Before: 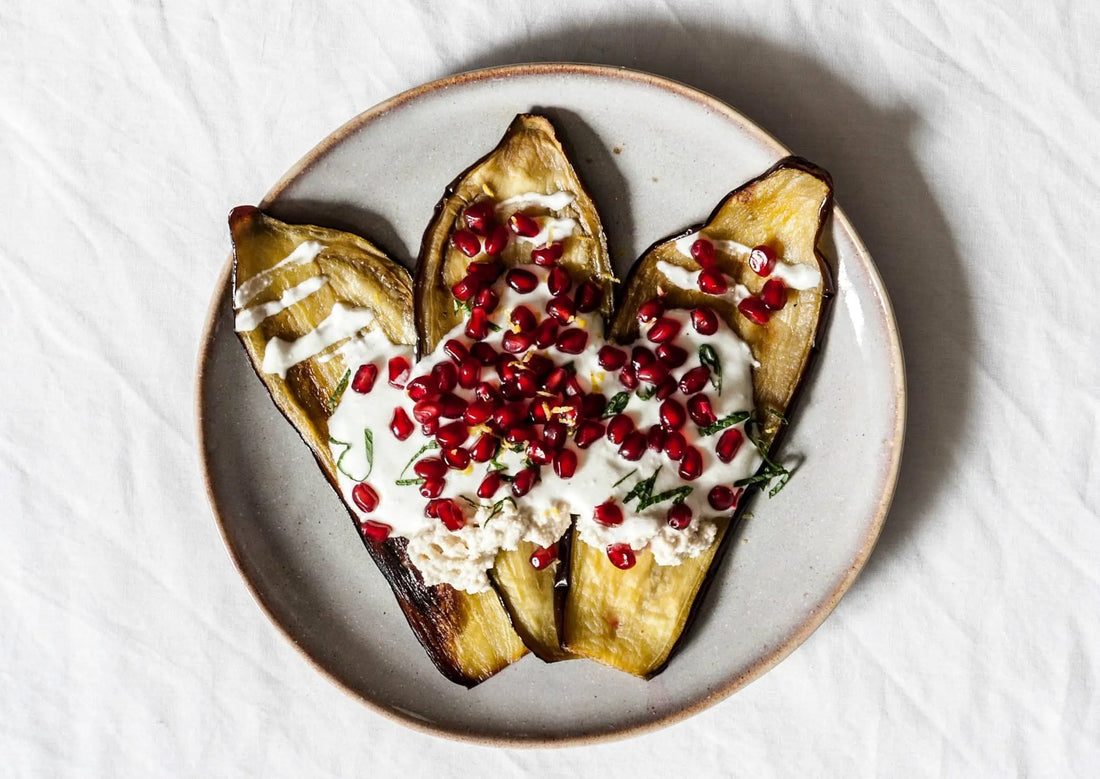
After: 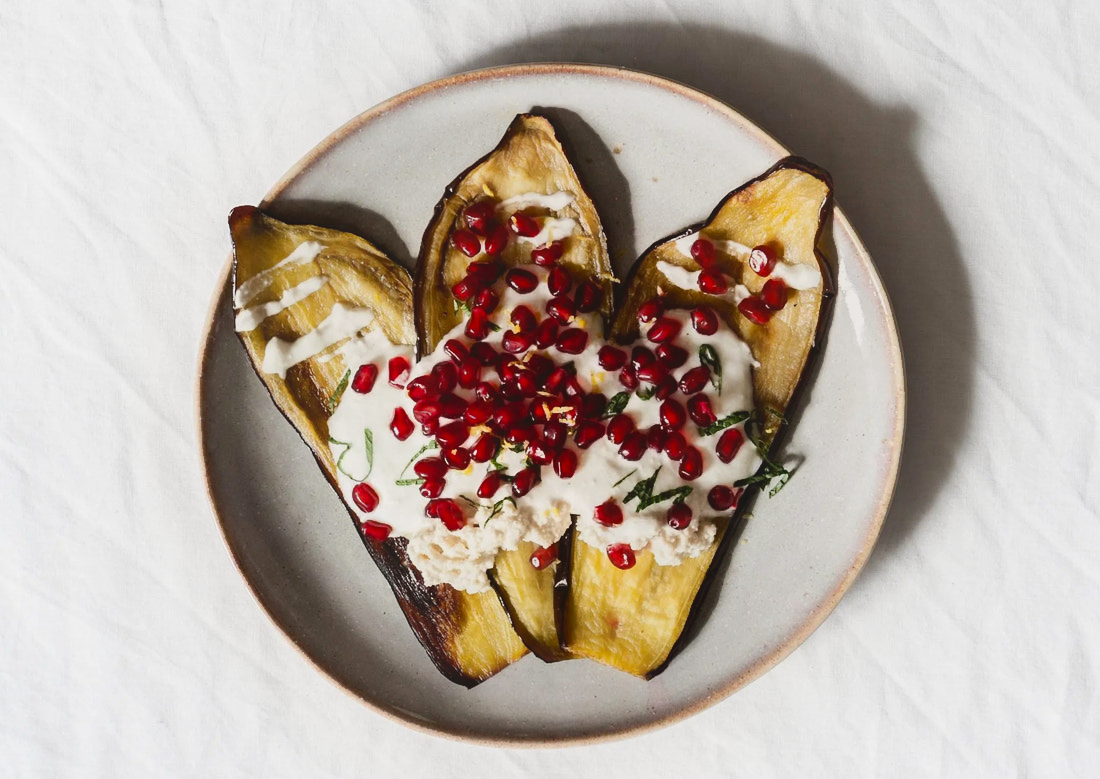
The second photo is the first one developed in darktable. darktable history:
contrast equalizer: octaves 7, y [[0.6 ×6], [0.55 ×6], [0 ×6], [0 ×6], [0 ×6]], mix -1
exposure: exposure -0.064 EV, compensate highlight preservation false
color correction: saturation 1.11
